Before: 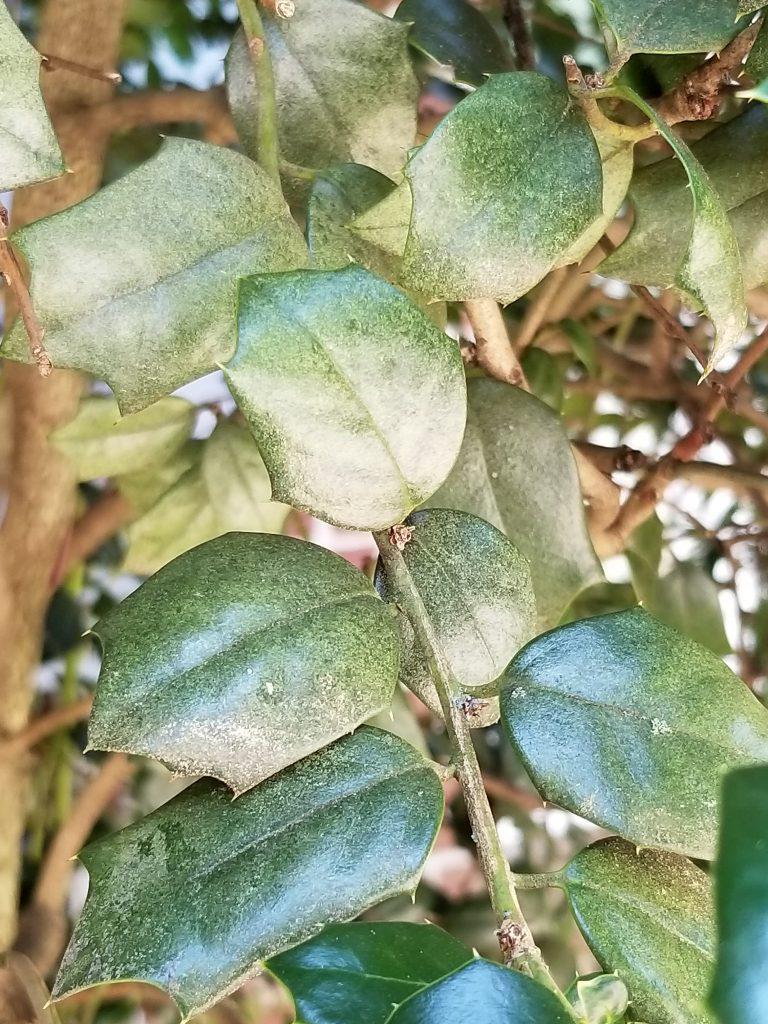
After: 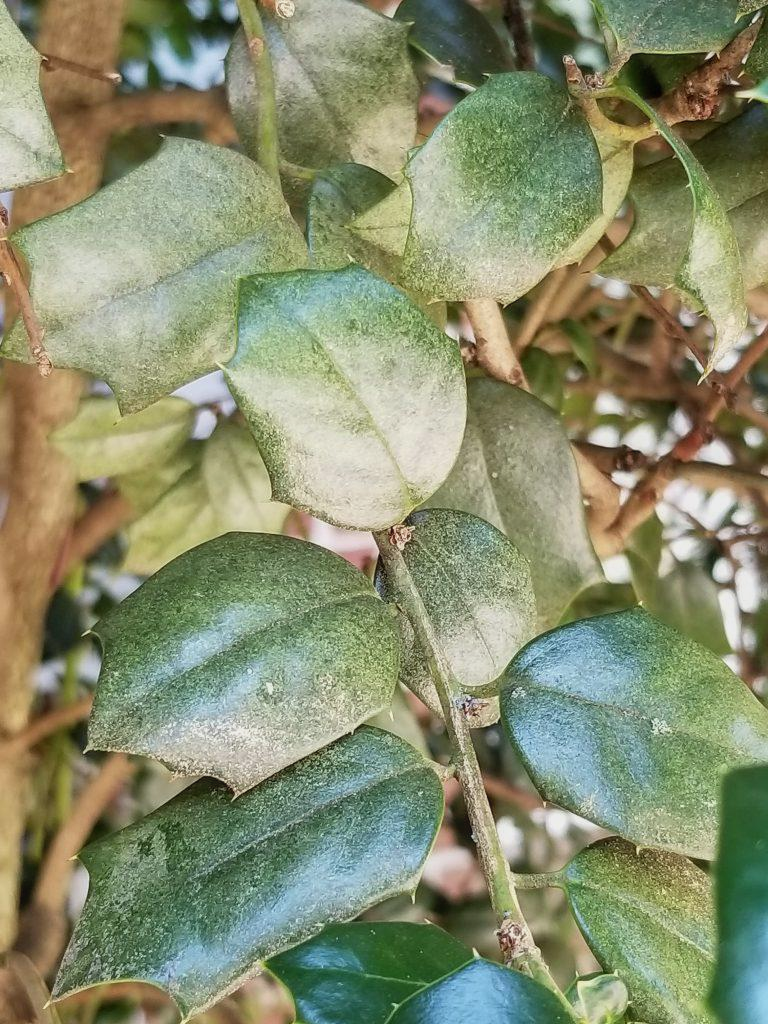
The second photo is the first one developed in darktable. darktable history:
color correction: highlights a* -0.172, highlights b* -0.083
exposure: exposure -0.213 EV, compensate highlight preservation false
local contrast: detail 110%
